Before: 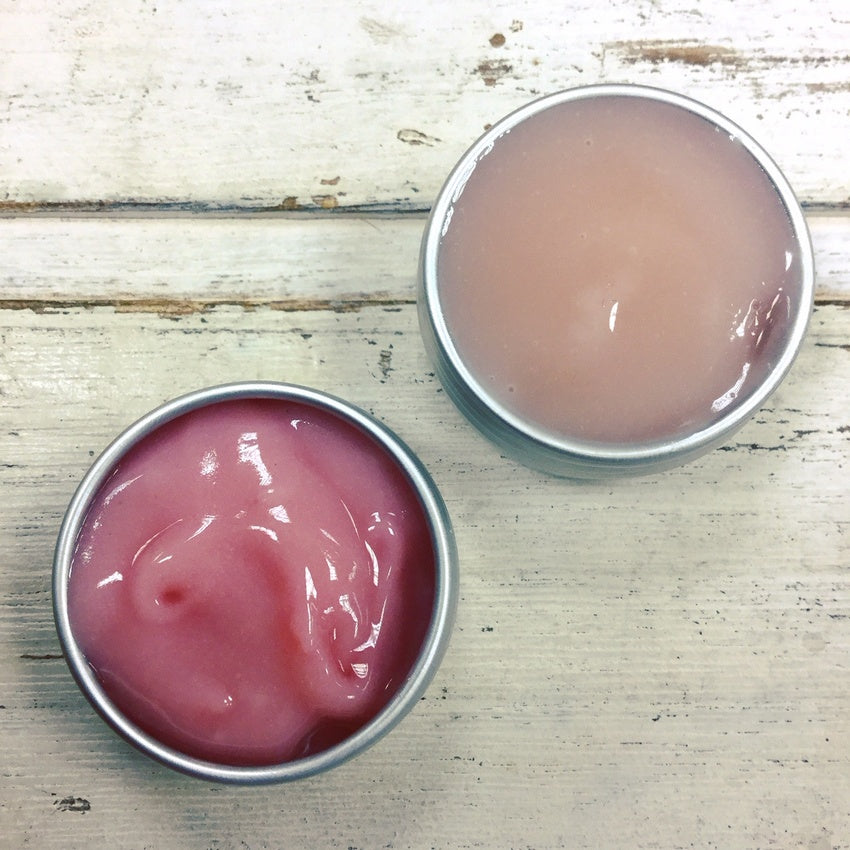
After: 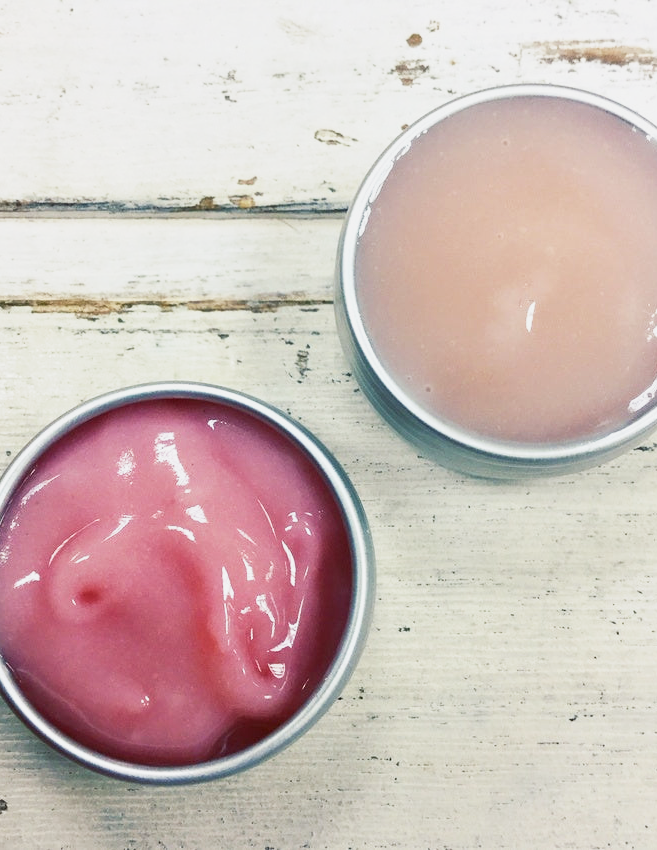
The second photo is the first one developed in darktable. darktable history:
crop: left 9.853%, right 12.837%
base curve: curves: ch0 [(0, 0) (0.088, 0.125) (0.176, 0.251) (0.354, 0.501) (0.613, 0.749) (1, 0.877)], preserve colors none
contrast equalizer: octaves 7, y [[0.6 ×6], [0.55 ×6], [0 ×6], [0 ×6], [0 ×6]], mix 0.215
